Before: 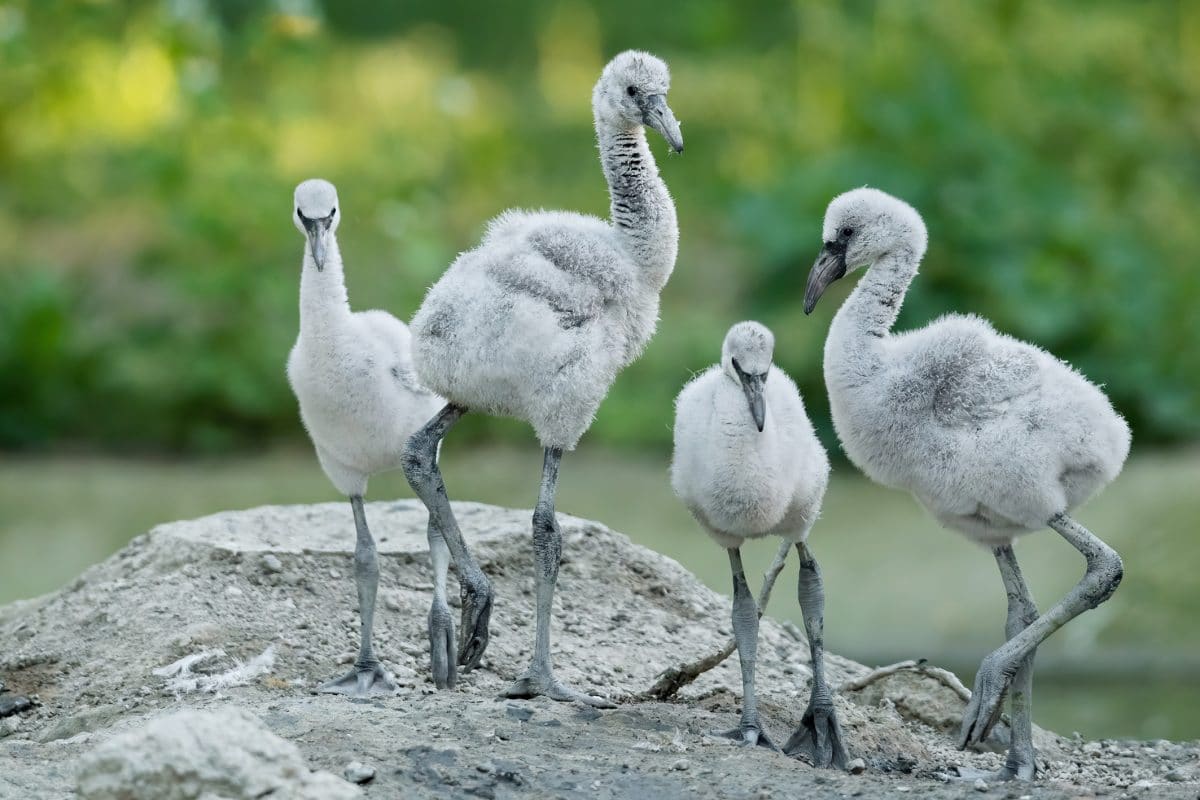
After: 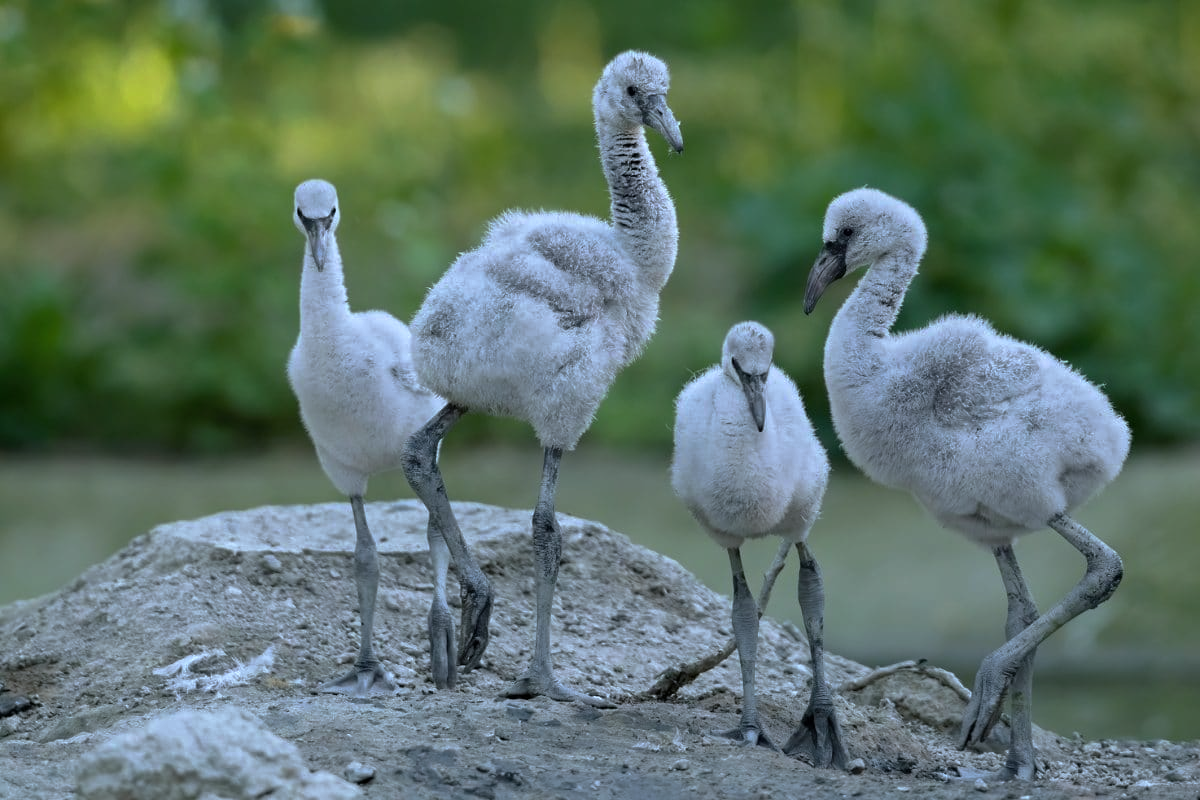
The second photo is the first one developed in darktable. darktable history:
white balance: red 0.954, blue 1.079
base curve: curves: ch0 [(0, 0) (0.595, 0.418) (1, 1)], preserve colors none
